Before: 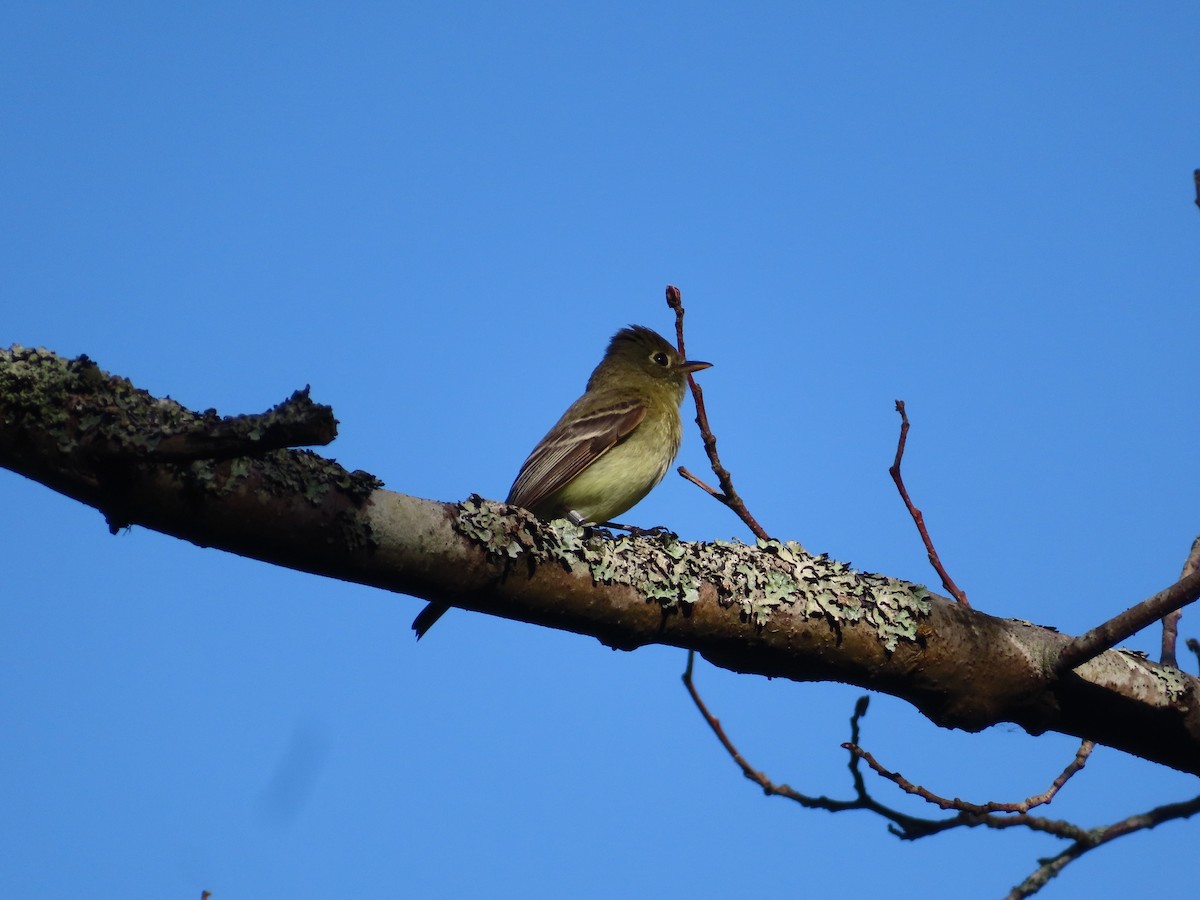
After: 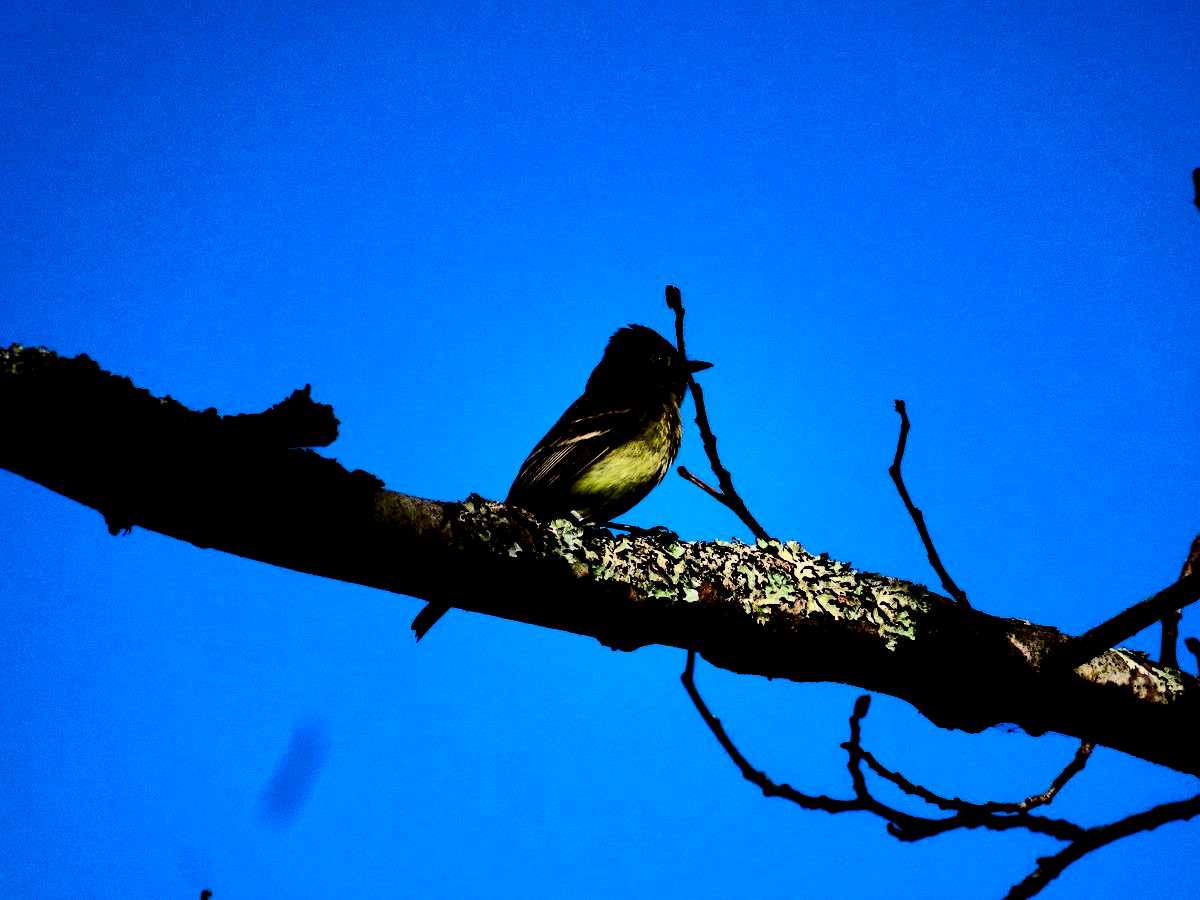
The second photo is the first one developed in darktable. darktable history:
shadows and highlights: shadows 20.9, highlights -36.27, soften with gaussian
local contrast: mode bilateral grid, contrast 21, coarseness 49, detail 120%, midtone range 0.2
contrast brightness saturation: contrast 0.756, brightness -0.989, saturation 0.992
levels: levels [0.016, 0.5, 0.996]
exposure: black level correction 0.002, compensate highlight preservation false
